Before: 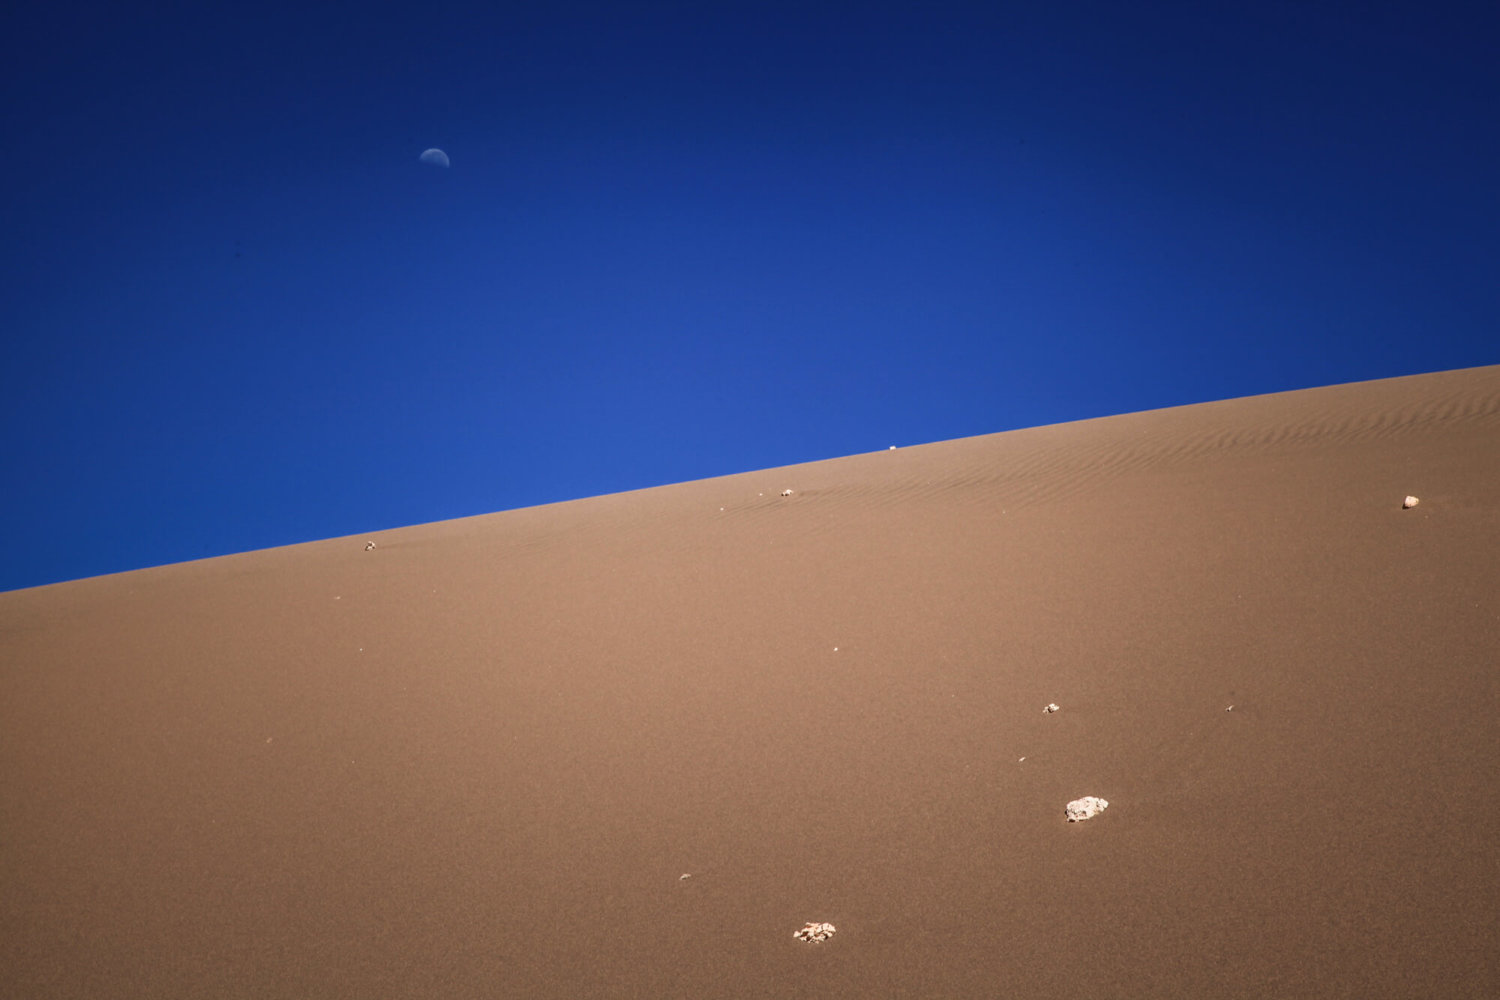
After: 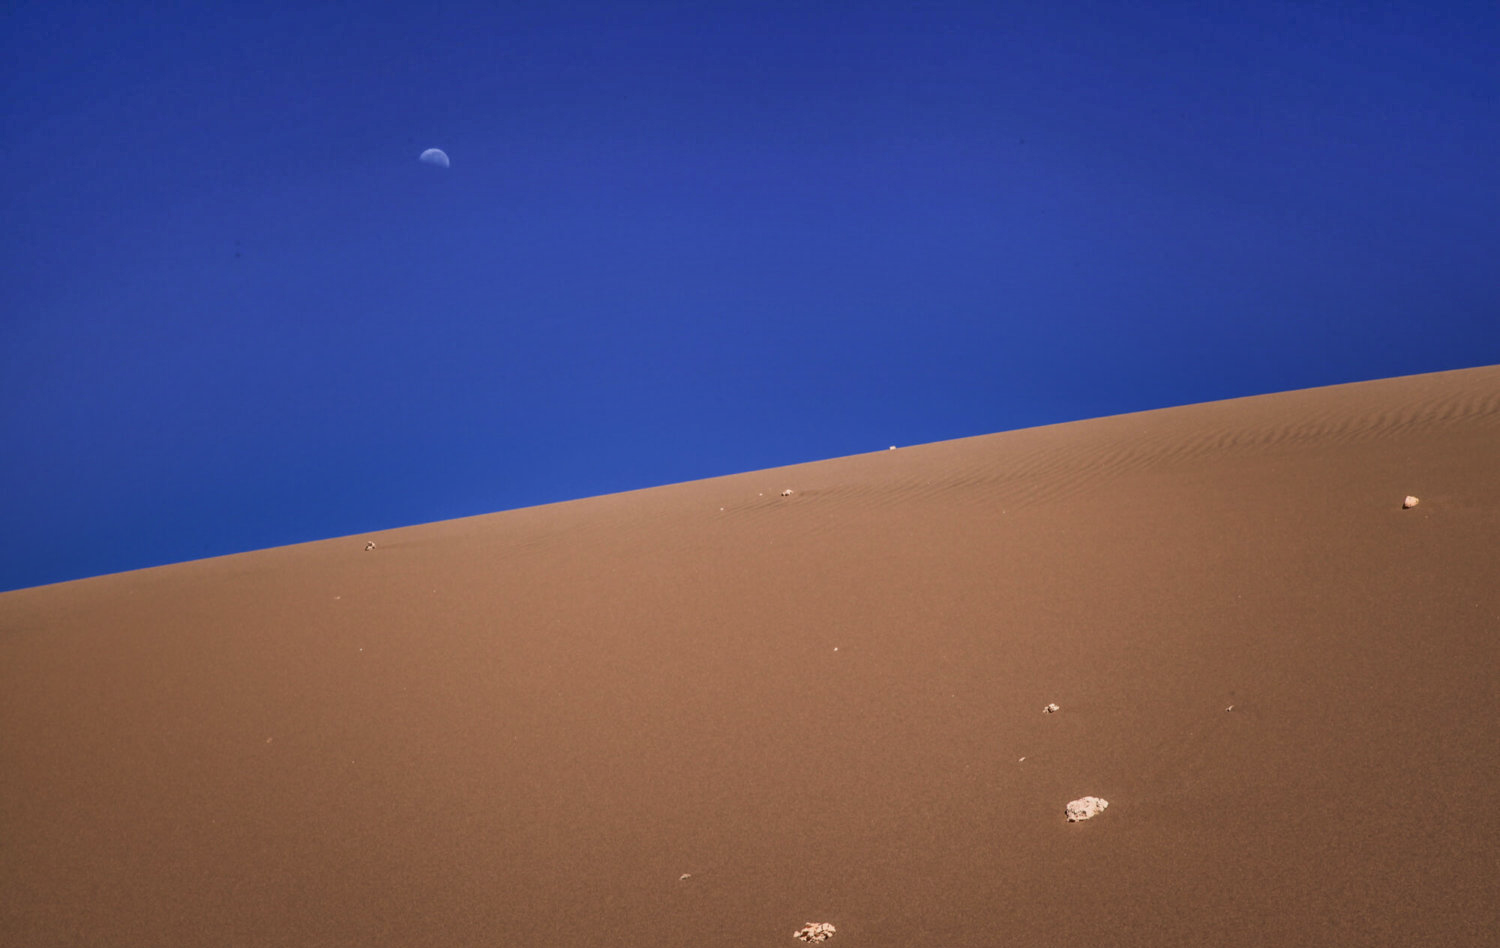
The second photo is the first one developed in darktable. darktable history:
color correction: highlights a* 5.95, highlights b* 4.89
shadows and highlights: shadows 81.74, white point adjustment -9.23, highlights -61.45, soften with gaussian
crop and rotate: top 0.003%, bottom 5.175%
